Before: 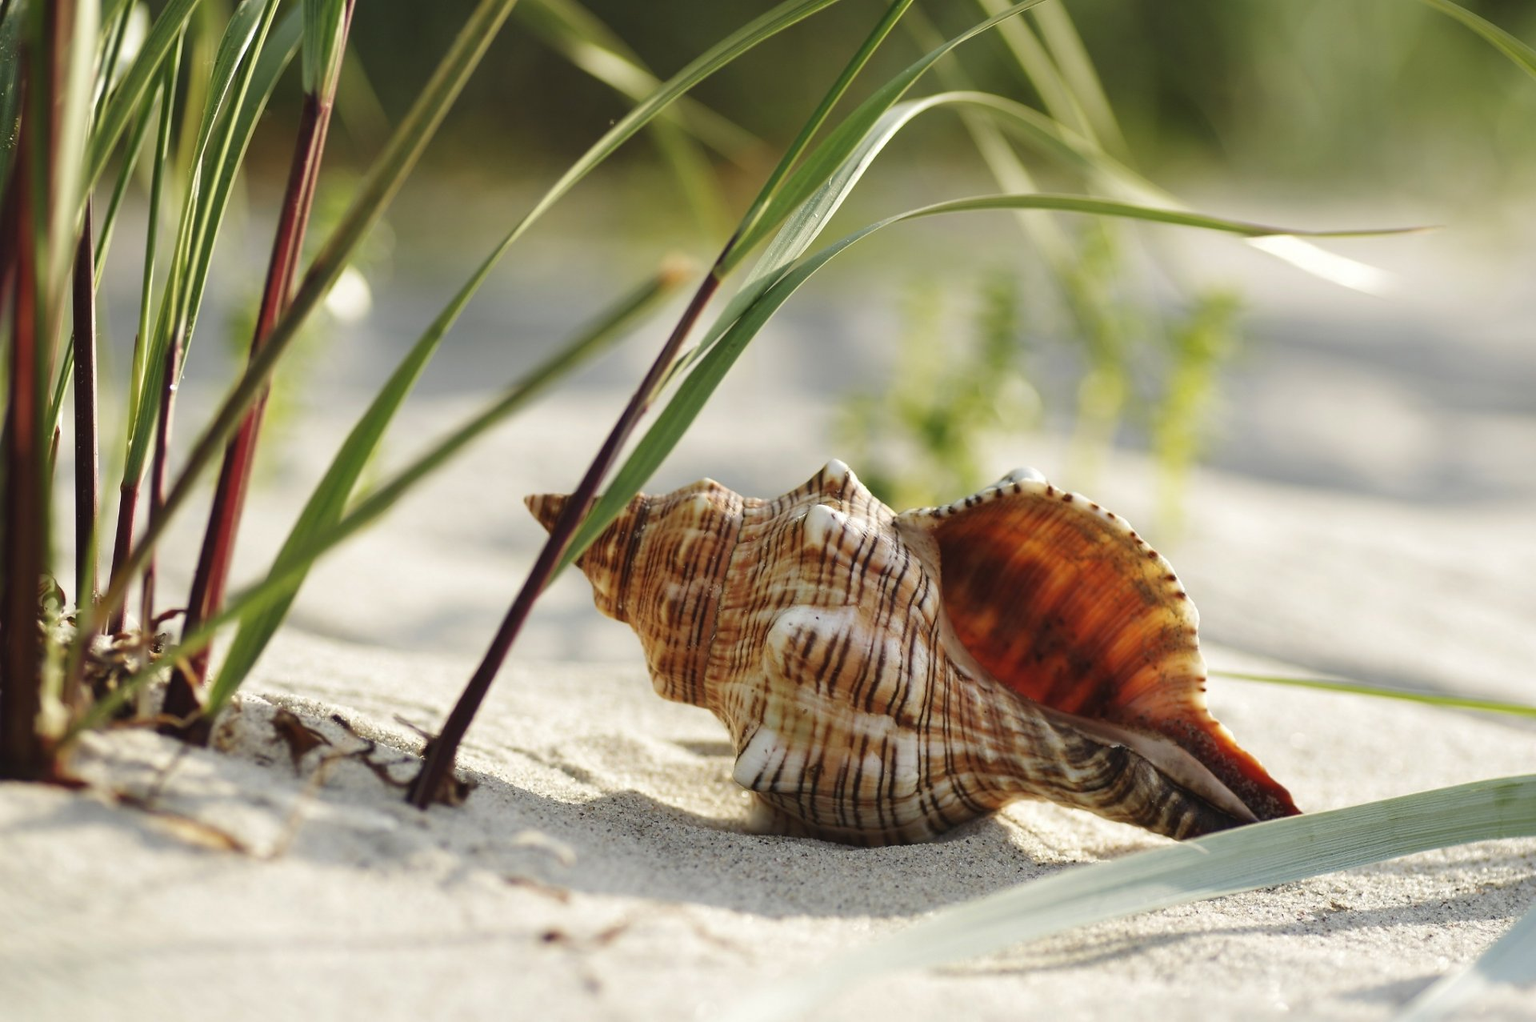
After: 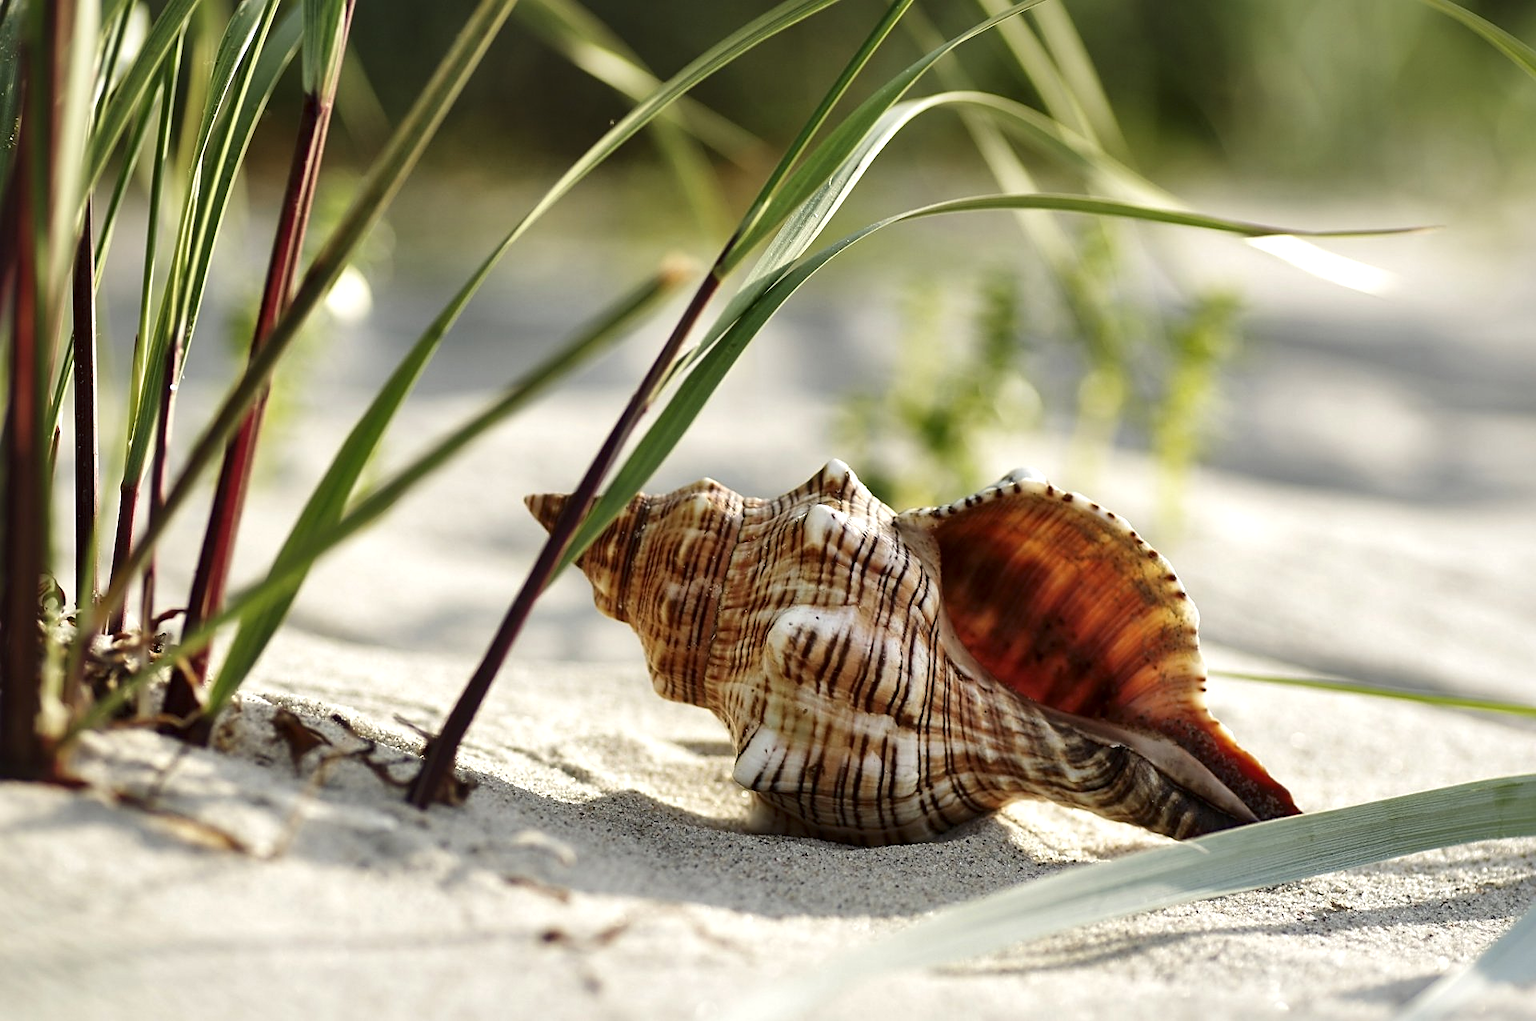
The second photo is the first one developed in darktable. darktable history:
sharpen: amount 0.49
local contrast: mode bilateral grid, contrast 100, coarseness 100, detail 165%, midtone range 0.2
